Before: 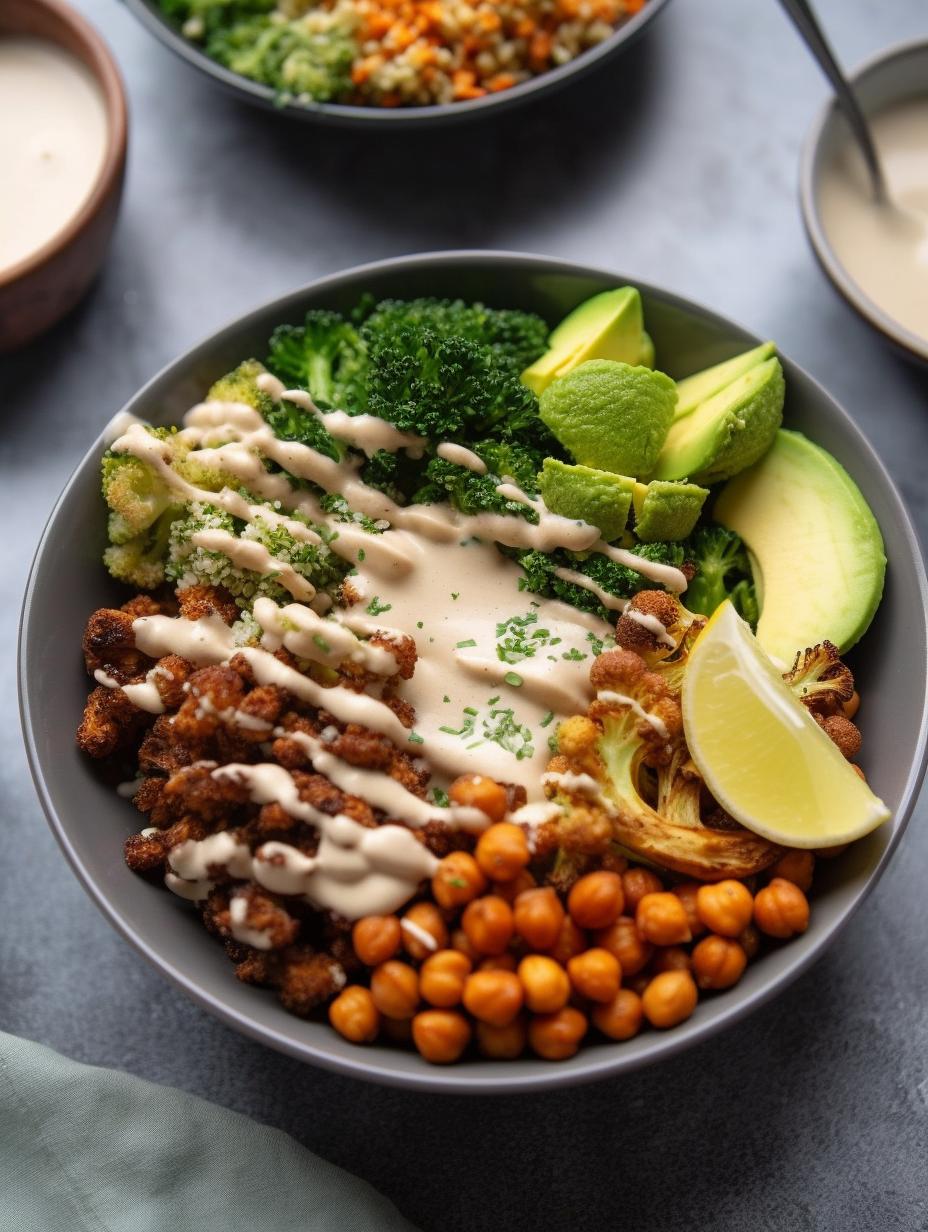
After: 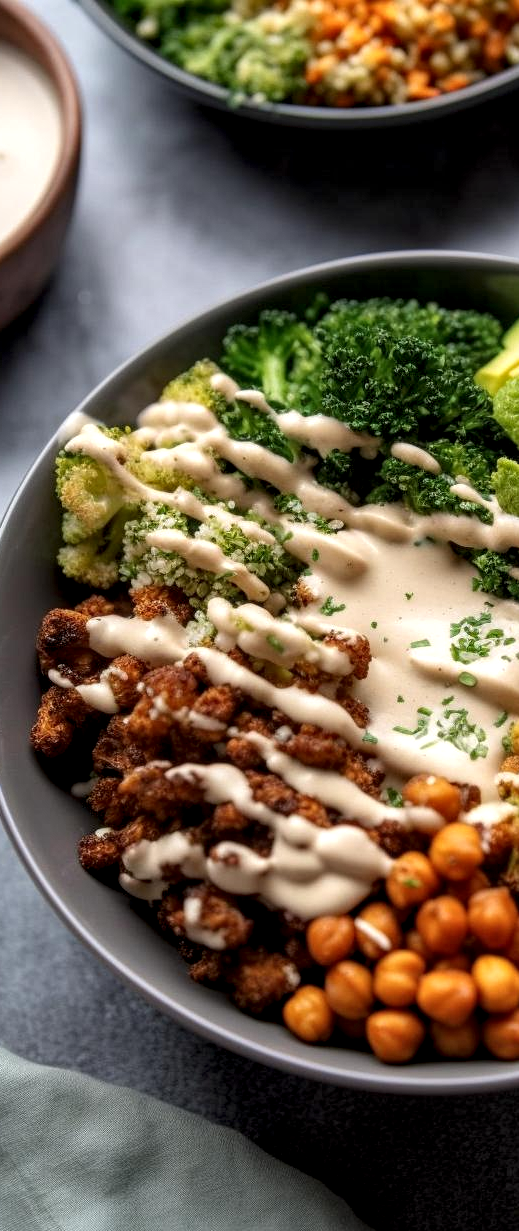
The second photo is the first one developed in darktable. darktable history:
crop: left 5.031%, right 38.964%
local contrast: detail 150%
